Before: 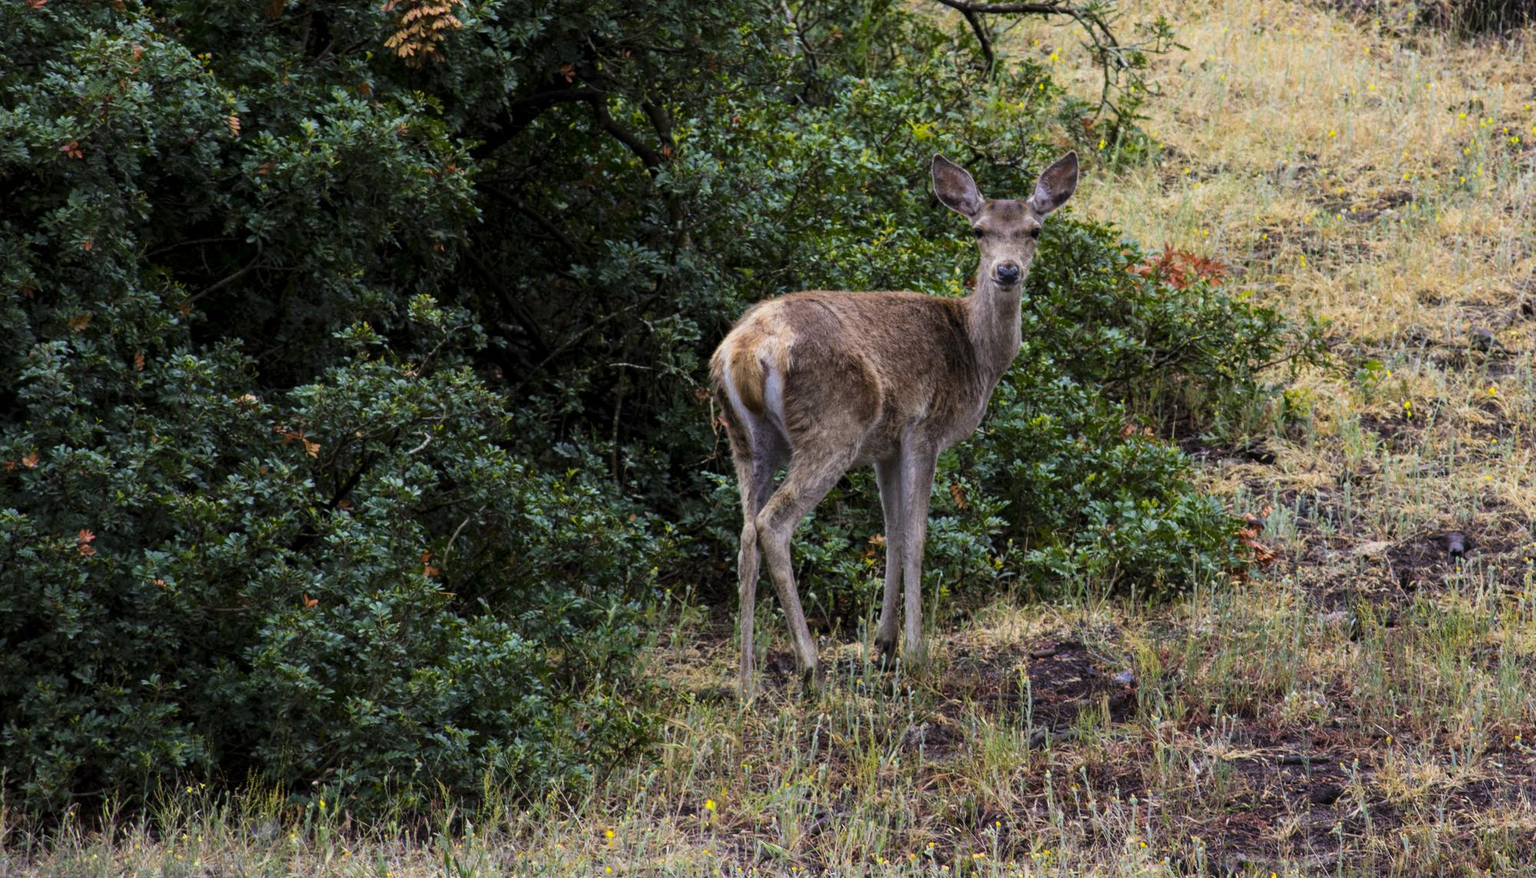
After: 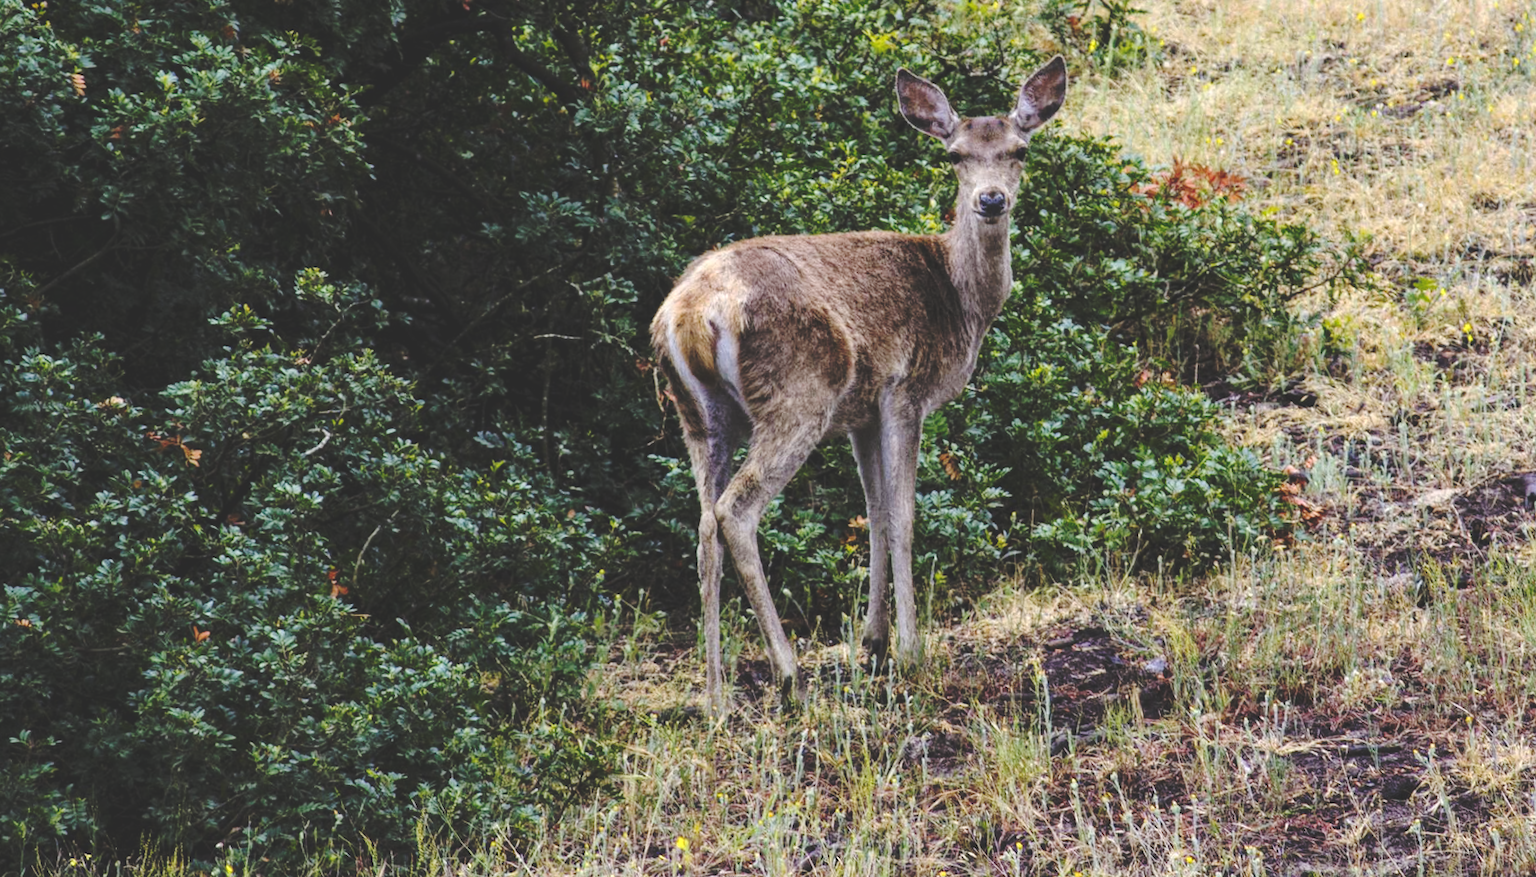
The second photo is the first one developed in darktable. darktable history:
base curve: curves: ch0 [(0, 0.024) (0.055, 0.065) (0.121, 0.166) (0.236, 0.319) (0.693, 0.726) (1, 1)], preserve colors none
exposure: exposure 0.294 EV, compensate highlight preservation false
crop and rotate: angle 3.44°, left 5.597%, top 5.696%
local contrast: highlights 101%, shadows 97%, detail 120%, midtone range 0.2
